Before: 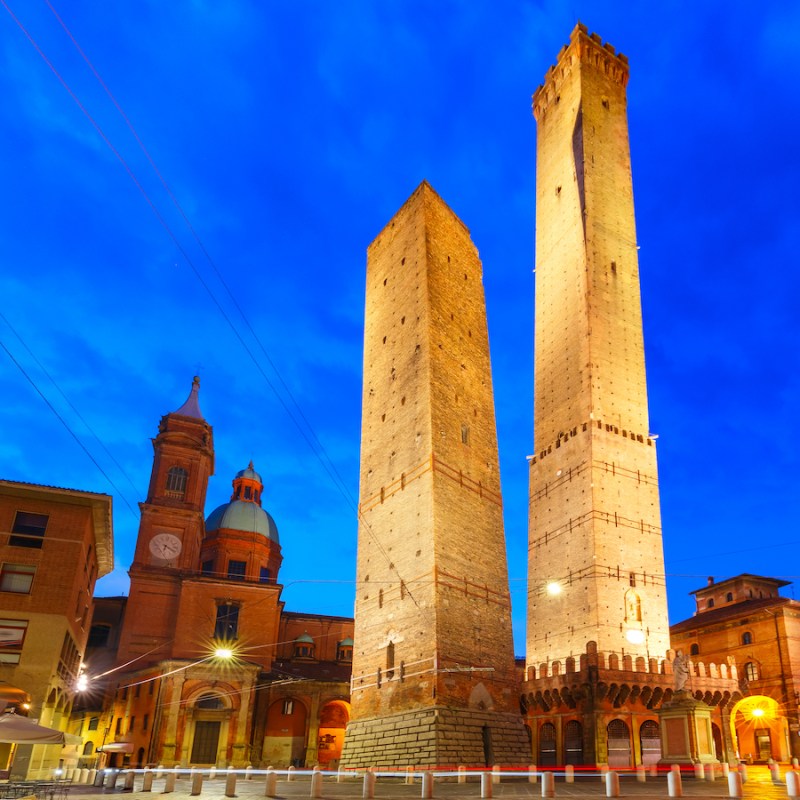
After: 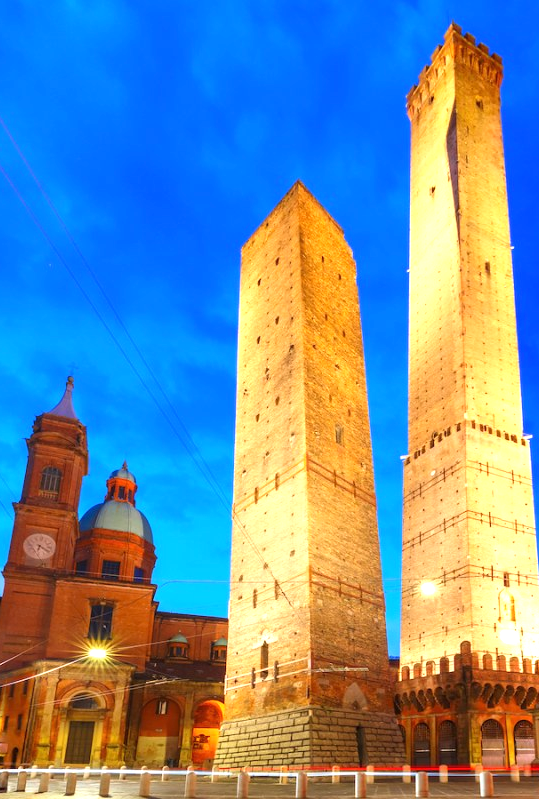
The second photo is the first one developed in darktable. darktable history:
exposure: black level correction 0, exposure 0.7 EV, compensate highlight preservation false
crop and rotate: left 15.763%, right 16.774%
